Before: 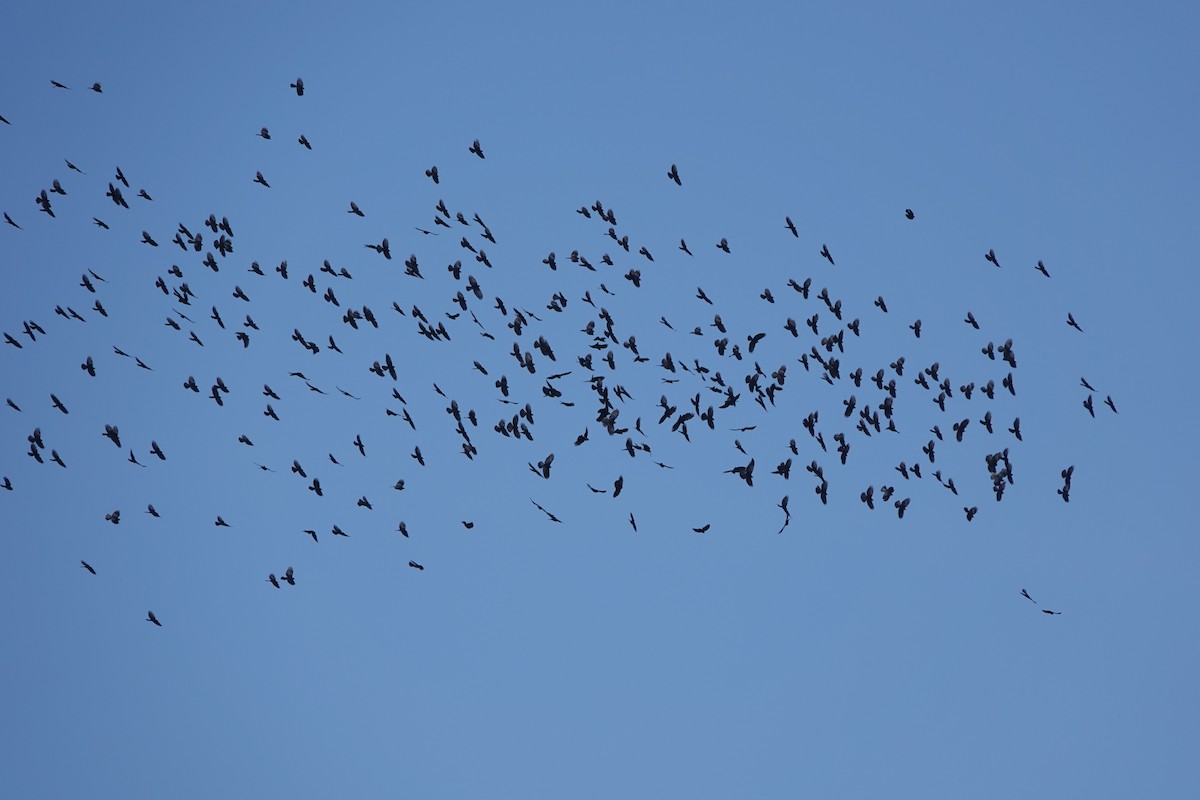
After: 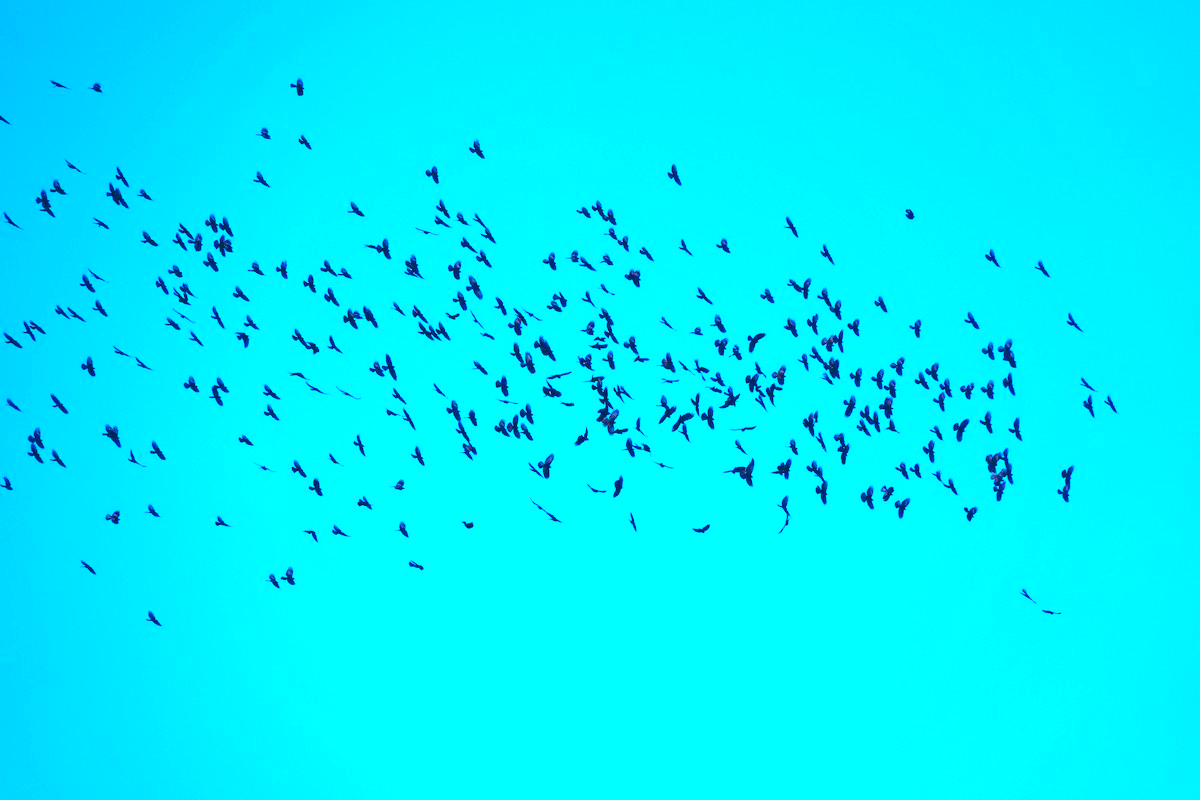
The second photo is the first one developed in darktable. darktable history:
tone equalizer: -8 EV -0.417 EV, -7 EV -0.389 EV, -6 EV -0.333 EV, -5 EV -0.222 EV, -3 EV 0.222 EV, -2 EV 0.333 EV, -1 EV 0.389 EV, +0 EV 0.417 EV, edges refinement/feathering 500, mask exposure compensation -1.57 EV, preserve details no
color correction: highlights a* 1.59, highlights b* -1.7, saturation 2.48
exposure: black level correction 0, exposure 1.2 EV, compensate exposure bias true, compensate highlight preservation false
color balance: lift [1.003, 0.993, 1.001, 1.007], gamma [1.018, 1.072, 0.959, 0.928], gain [0.974, 0.873, 1.031, 1.127]
